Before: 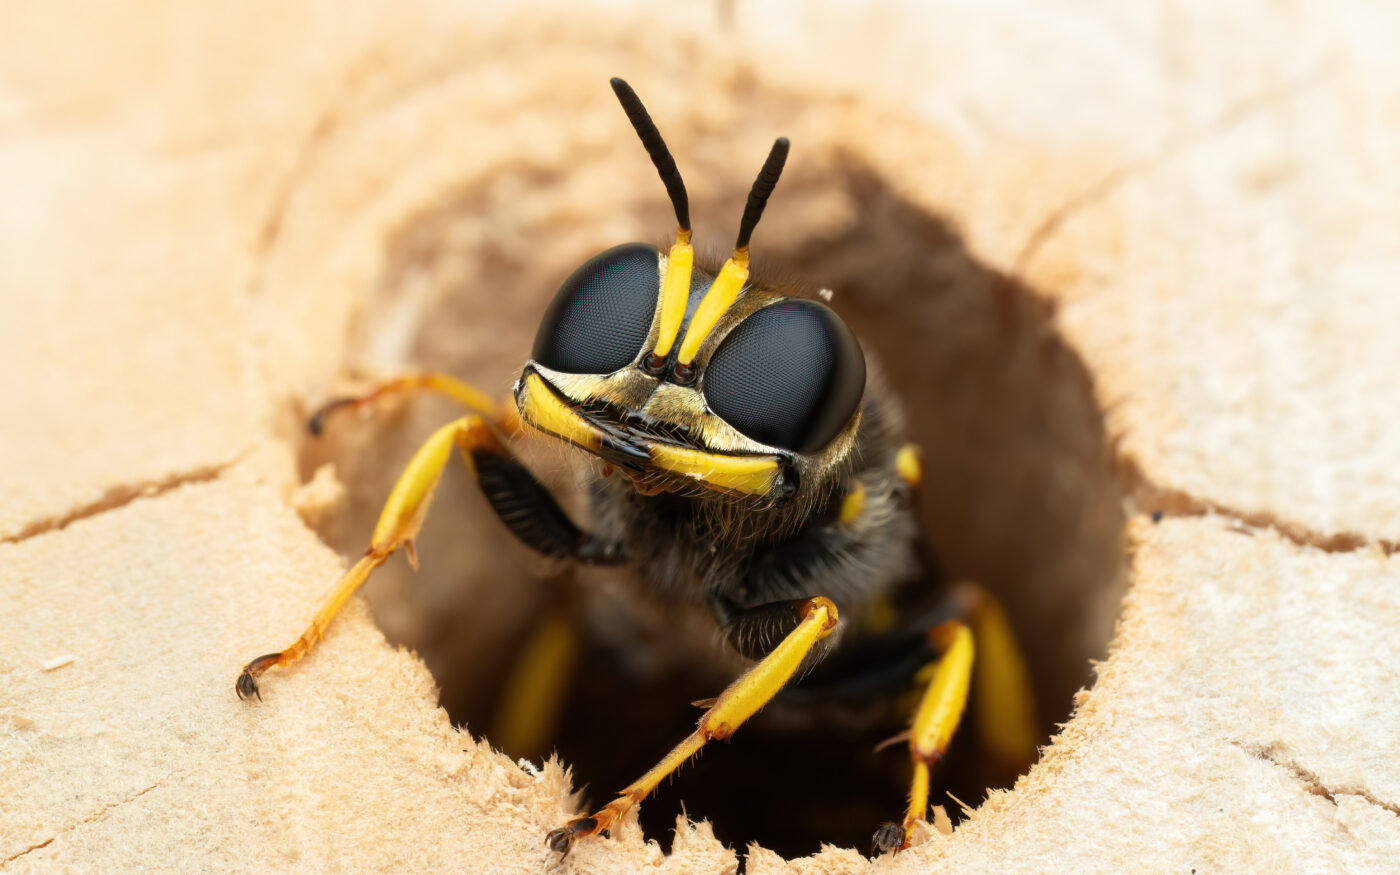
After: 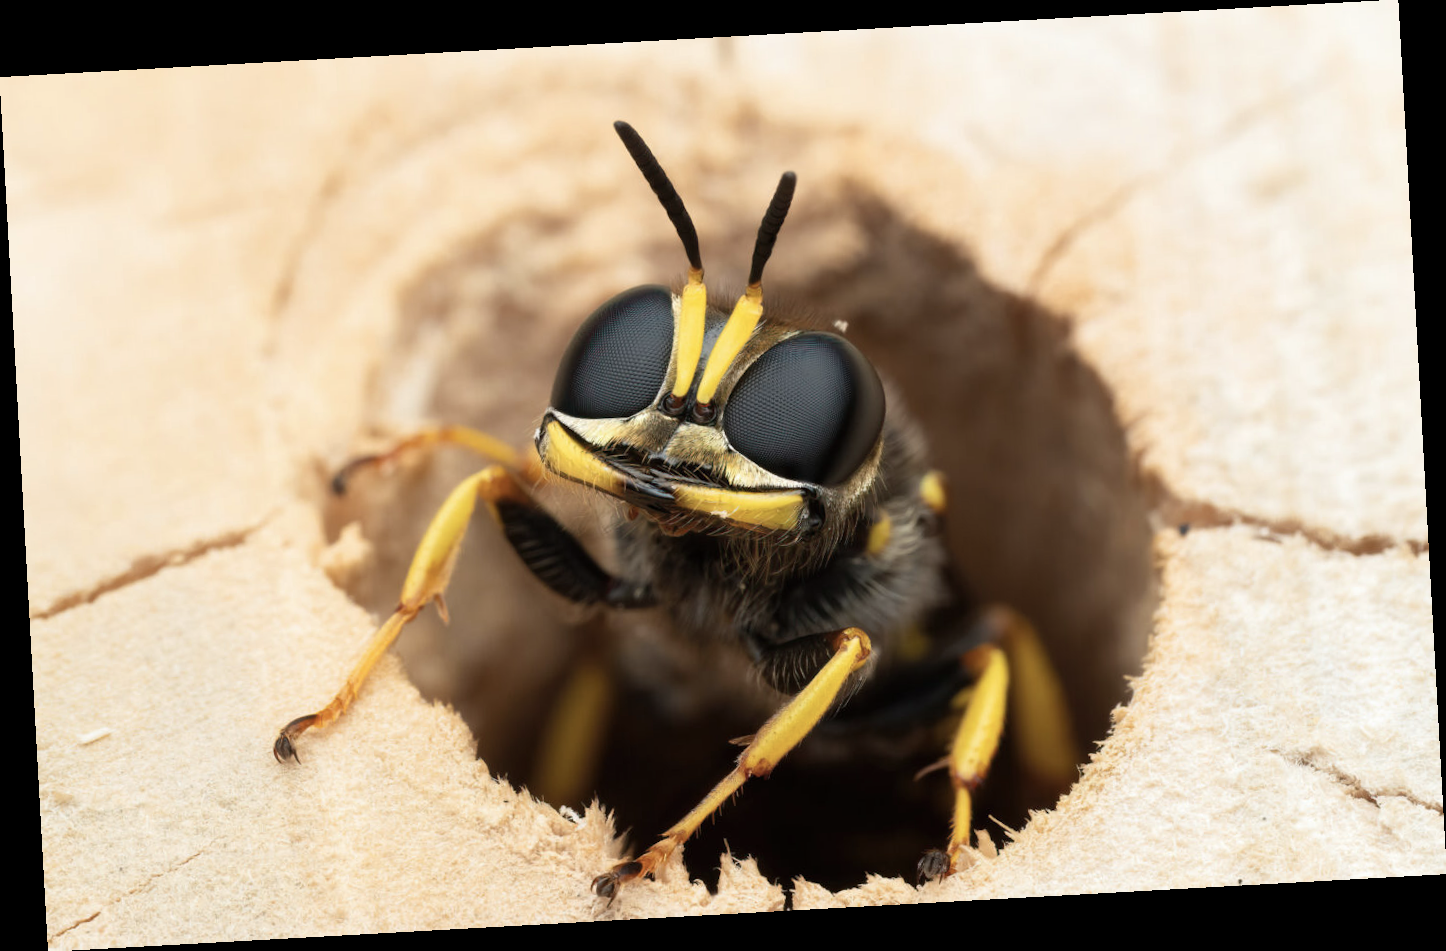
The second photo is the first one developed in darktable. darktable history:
color correction: saturation 0.8
rotate and perspective: rotation -3.18°, automatic cropping off
